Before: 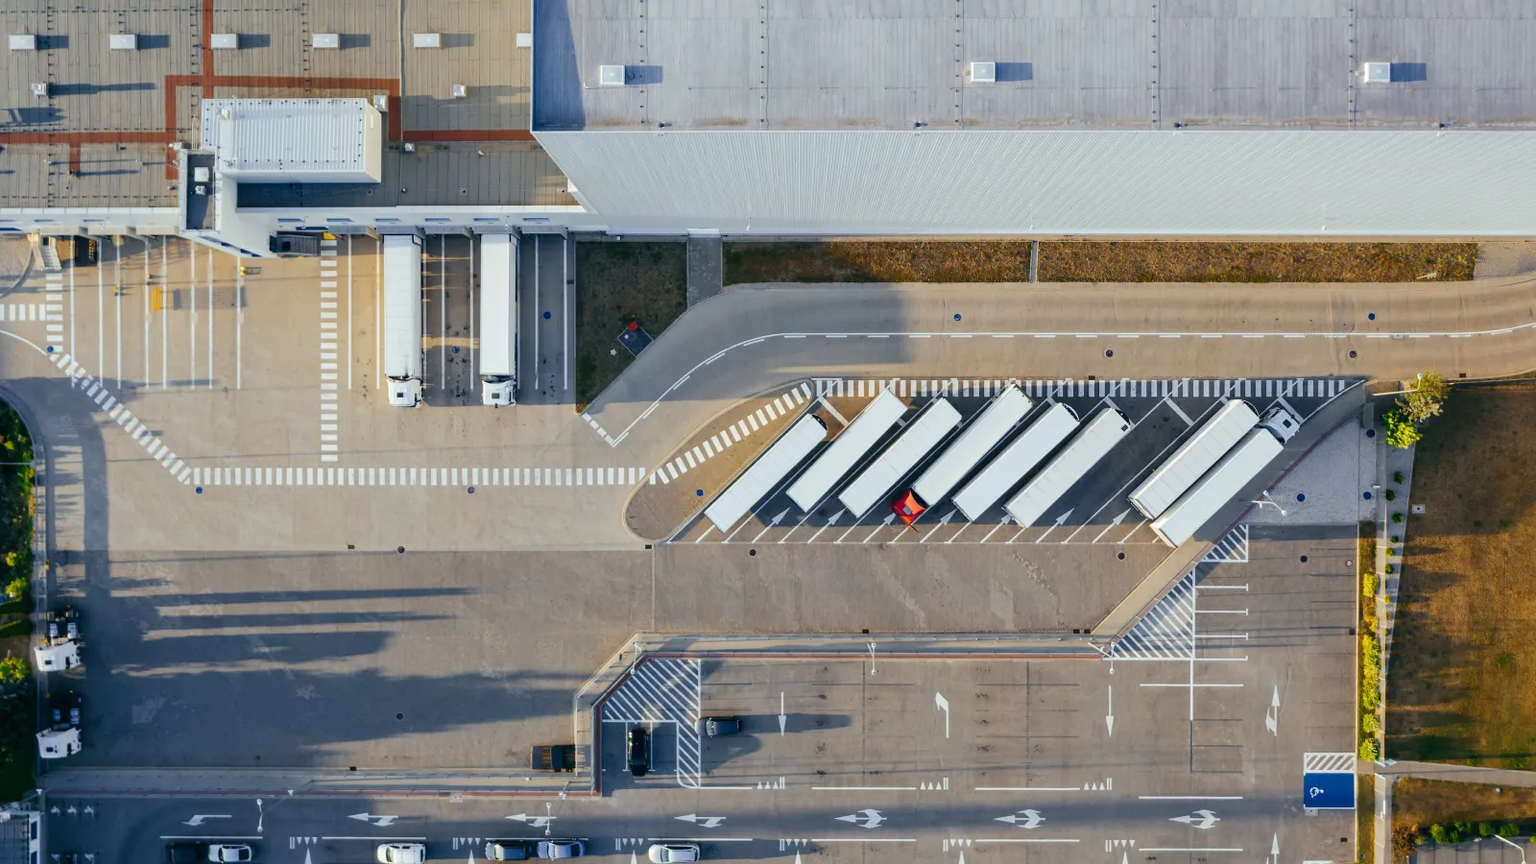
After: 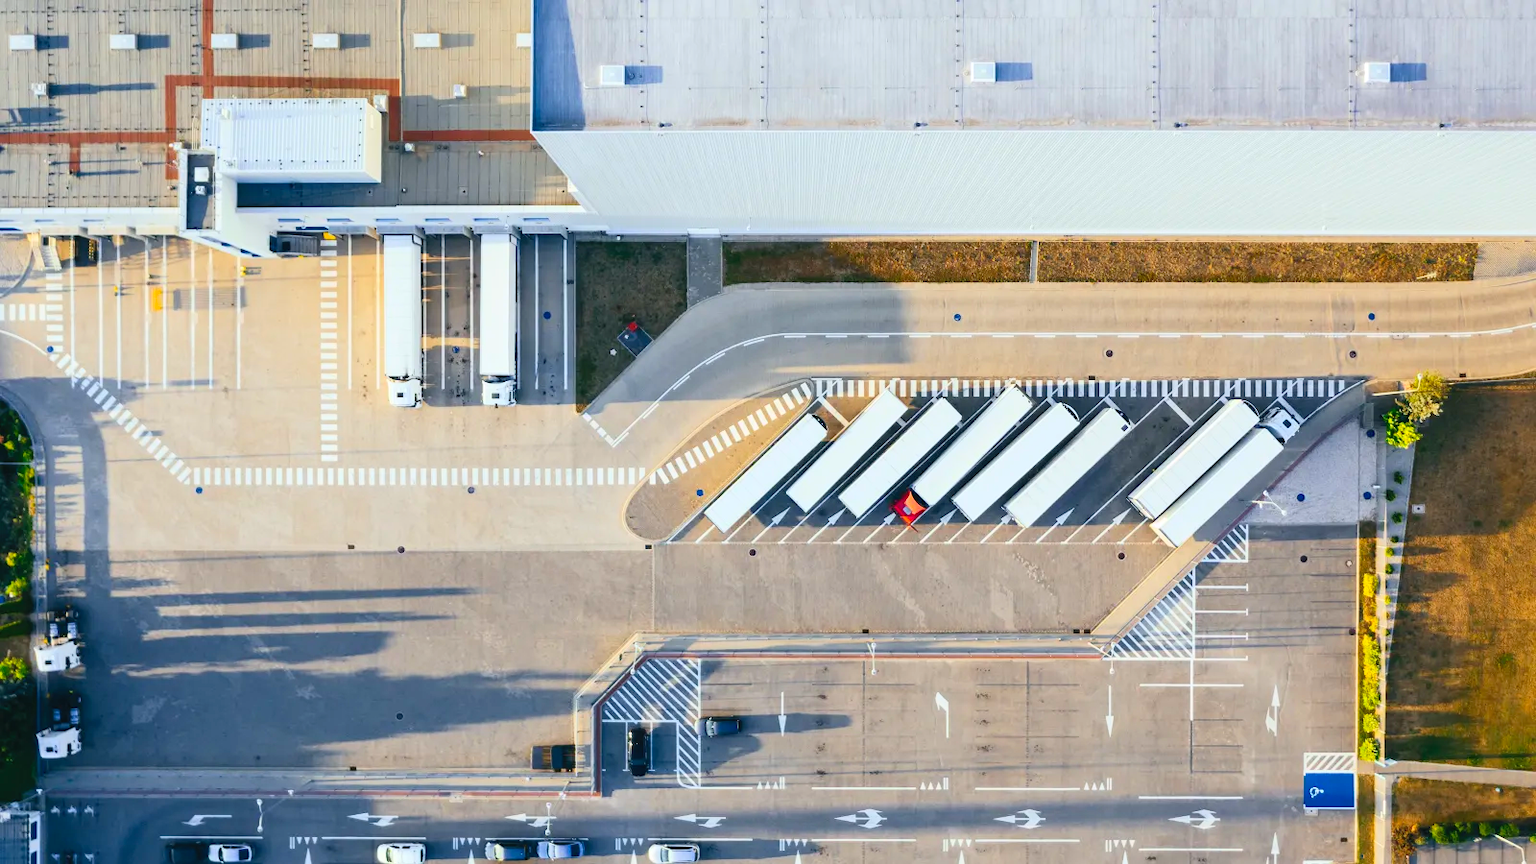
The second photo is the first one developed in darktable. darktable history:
contrast brightness saturation: contrast 0.238, brightness 0.255, saturation 0.377
tone equalizer: on, module defaults
